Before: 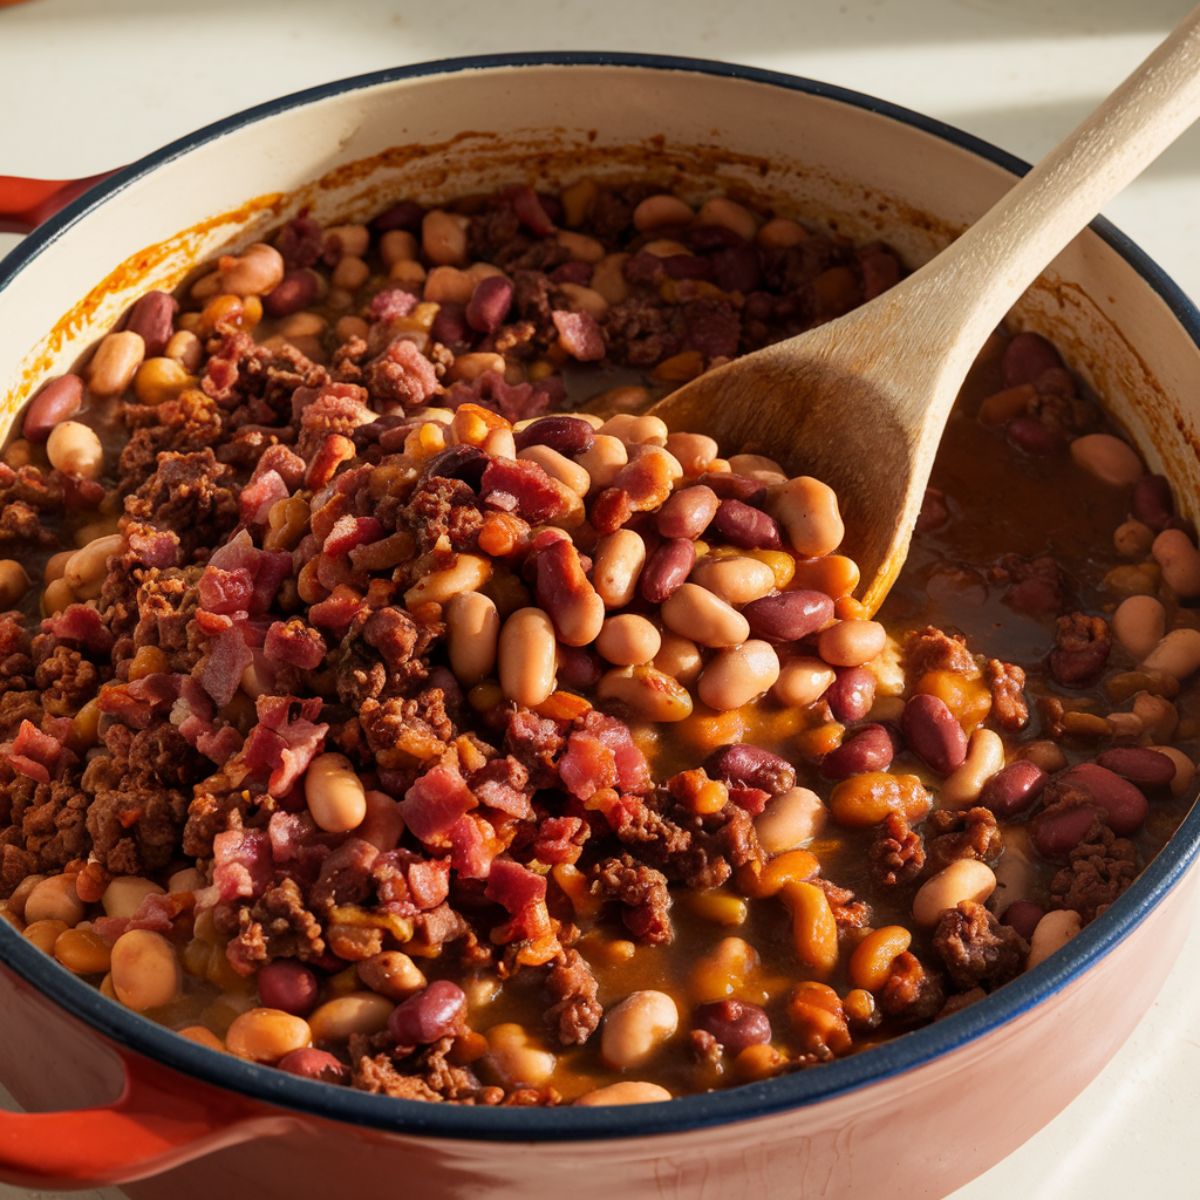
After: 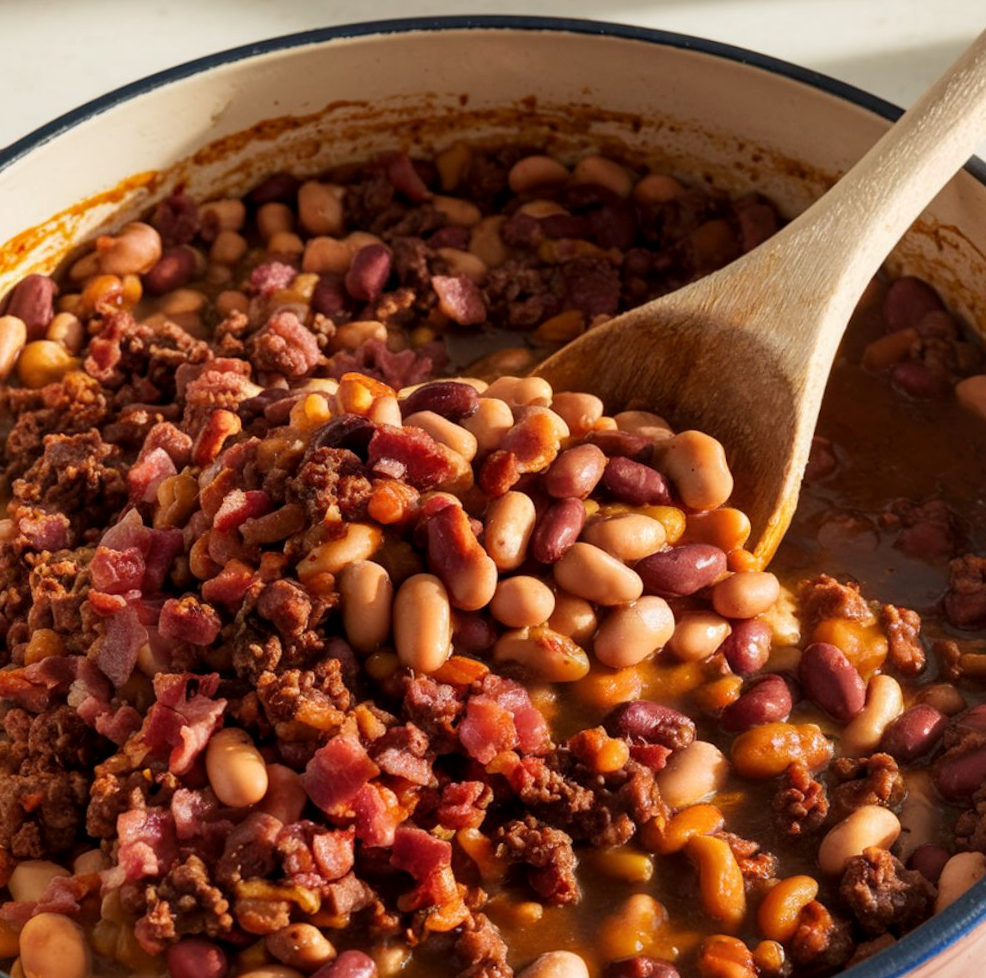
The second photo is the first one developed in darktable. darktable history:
rotate and perspective: rotation -2.56°, automatic cropping off
crop and rotate: left 10.77%, top 5.1%, right 10.41%, bottom 16.76%
local contrast: highlights 100%, shadows 100%, detail 120%, midtone range 0.2
